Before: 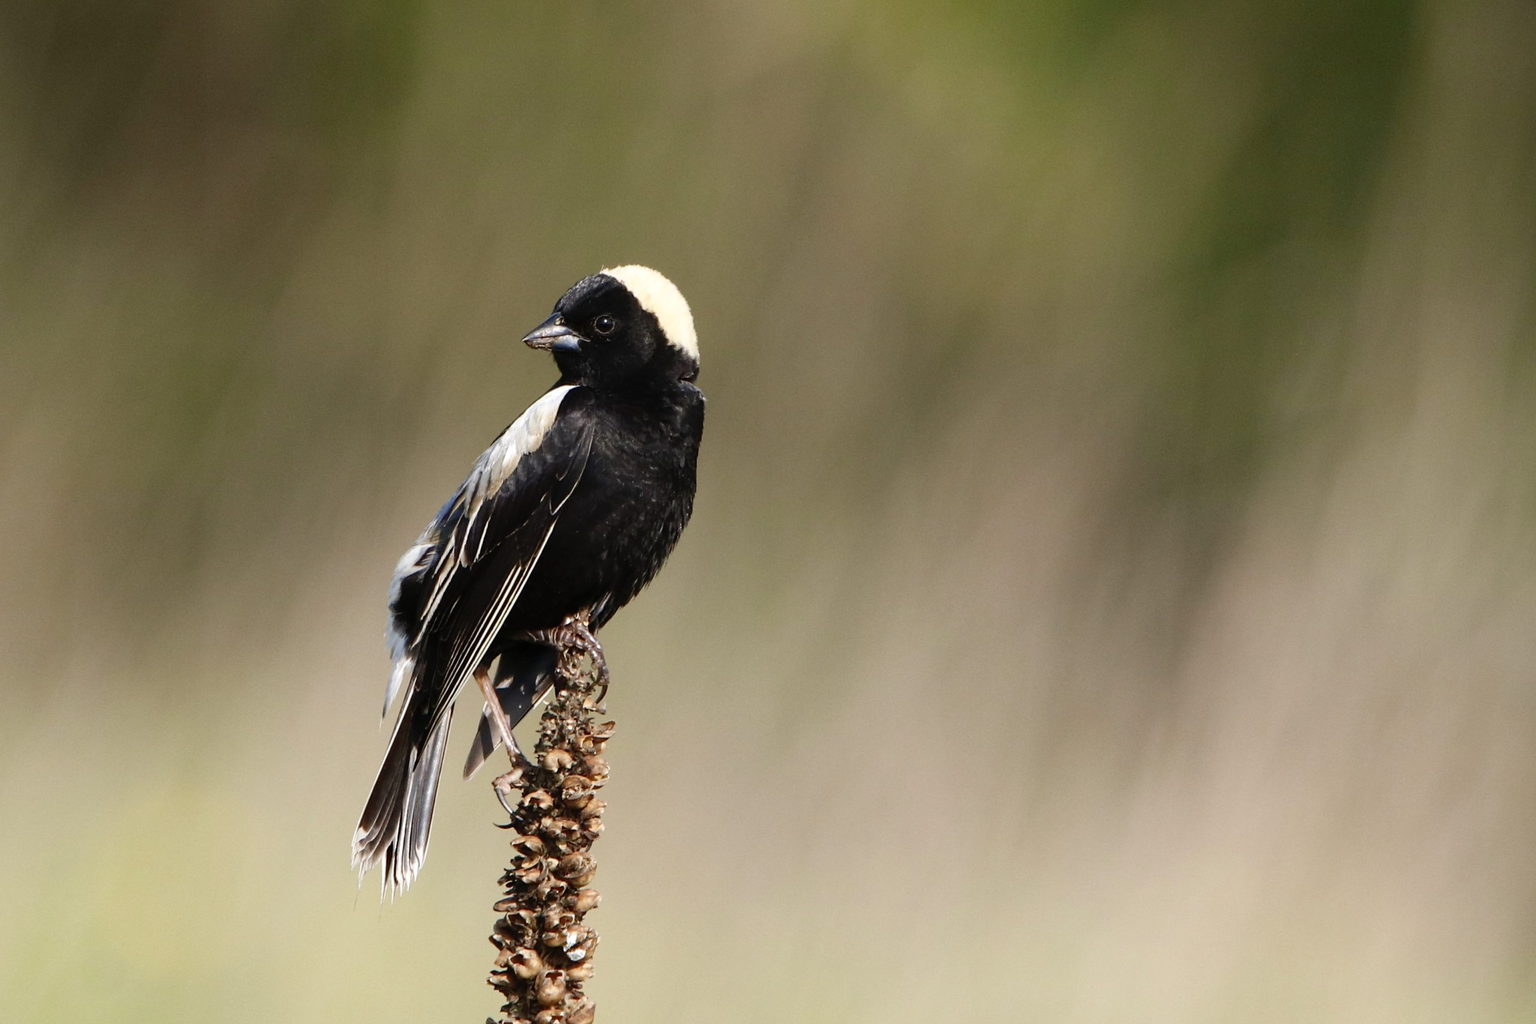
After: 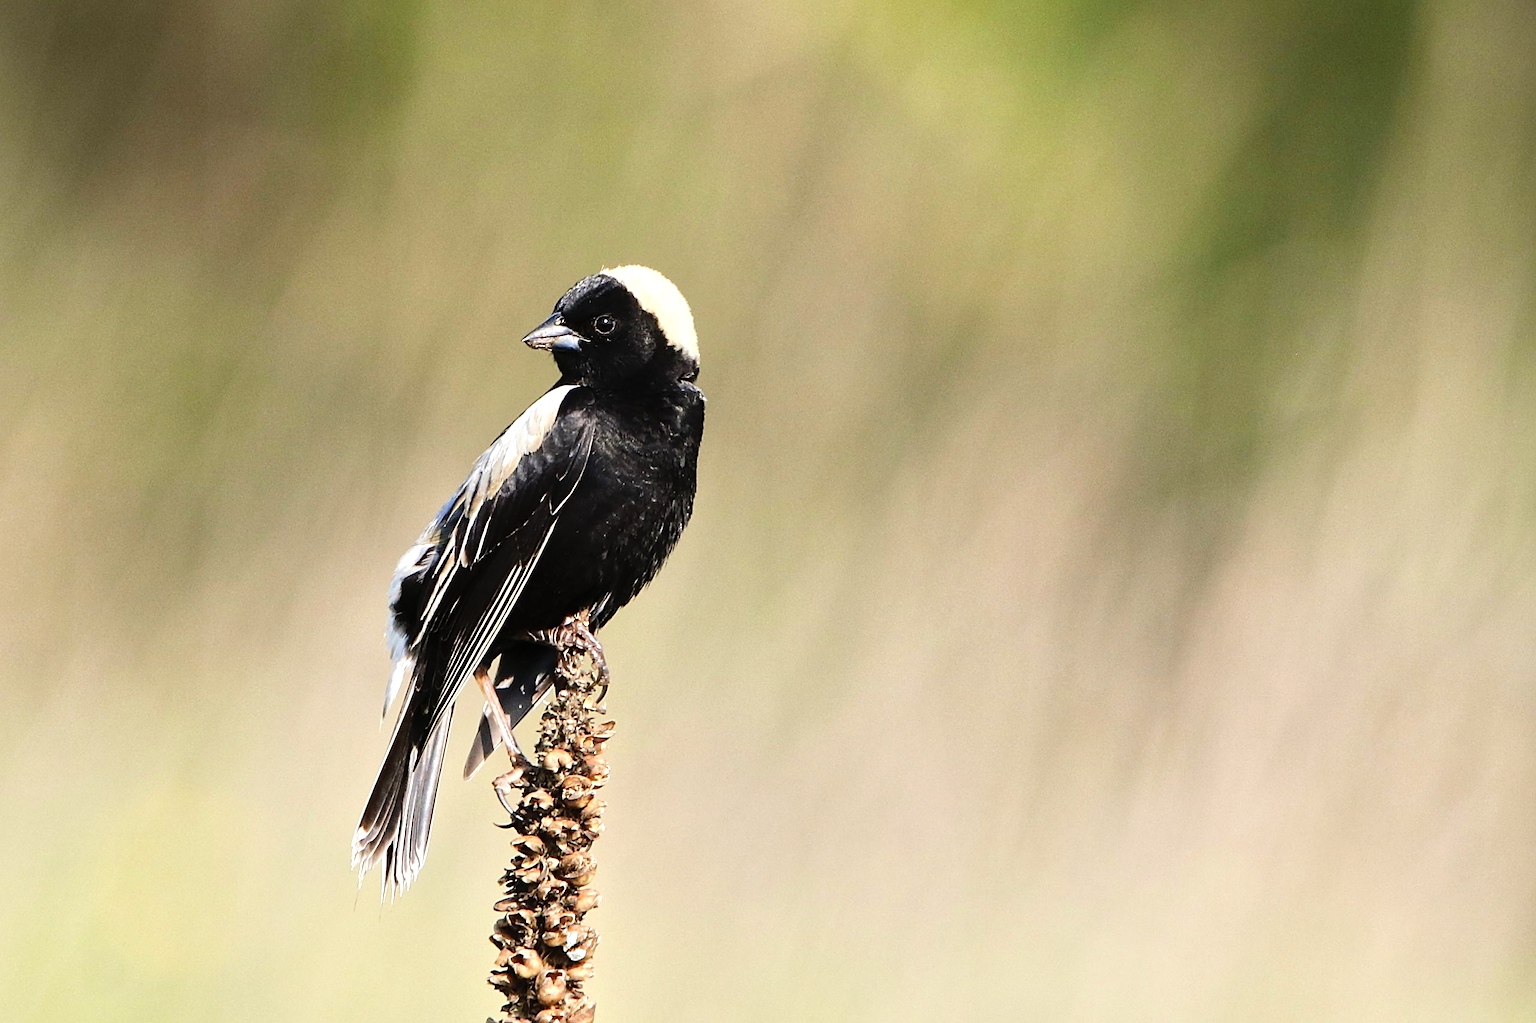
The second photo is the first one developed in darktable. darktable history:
sharpen: on, module defaults
tone equalizer: -7 EV 0.15 EV, -6 EV 0.631 EV, -5 EV 1.18 EV, -4 EV 1.36 EV, -3 EV 1.16 EV, -2 EV 0.6 EV, -1 EV 0.158 EV, smoothing diameter 2.03%, edges refinement/feathering 24.35, mask exposure compensation -1.57 EV, filter diffusion 5
